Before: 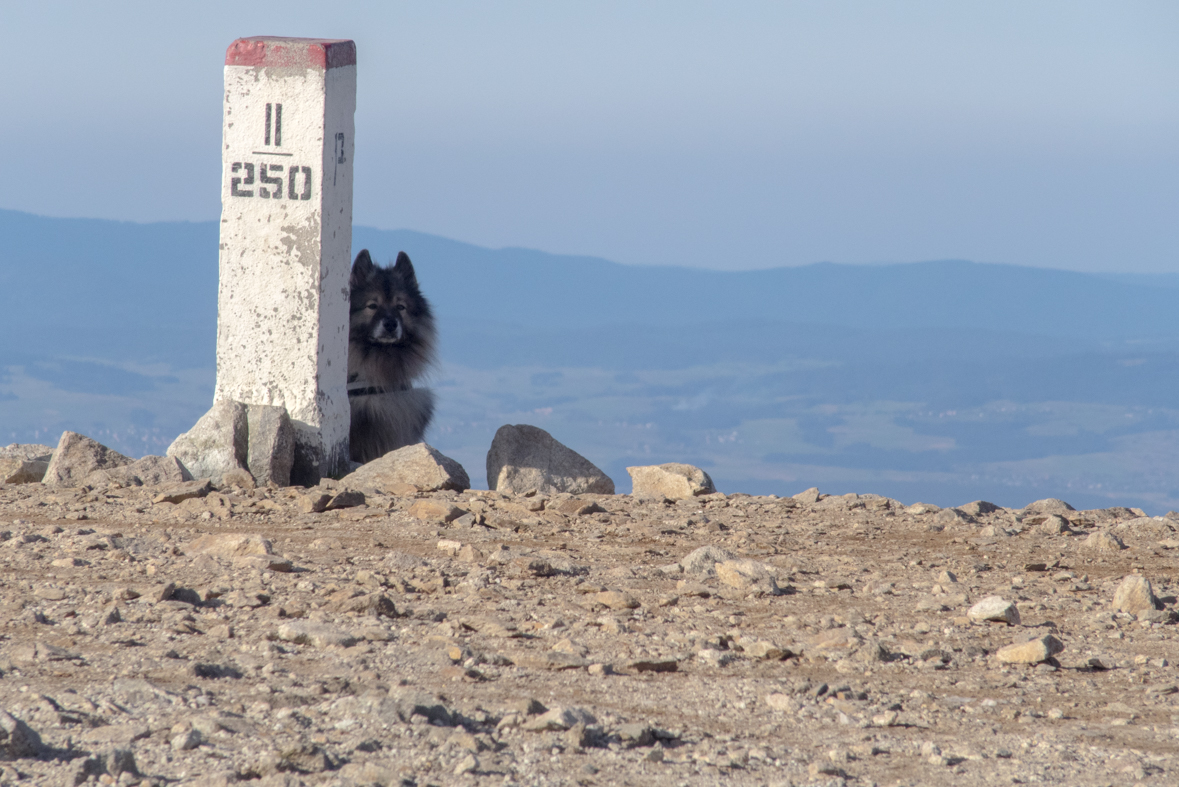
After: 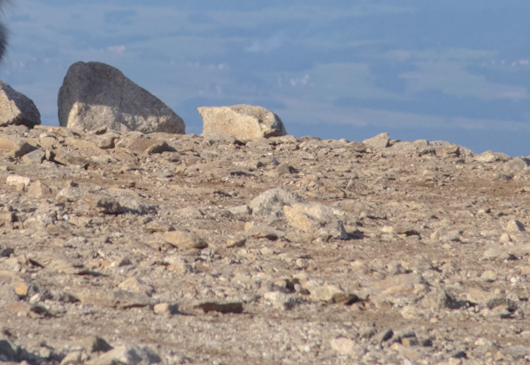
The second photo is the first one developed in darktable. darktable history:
exposure: compensate highlight preservation false
rotate and perspective: rotation 1.57°, crop left 0.018, crop right 0.982, crop top 0.039, crop bottom 0.961
crop: left 35.976%, top 45.819%, right 18.162%, bottom 5.807%
